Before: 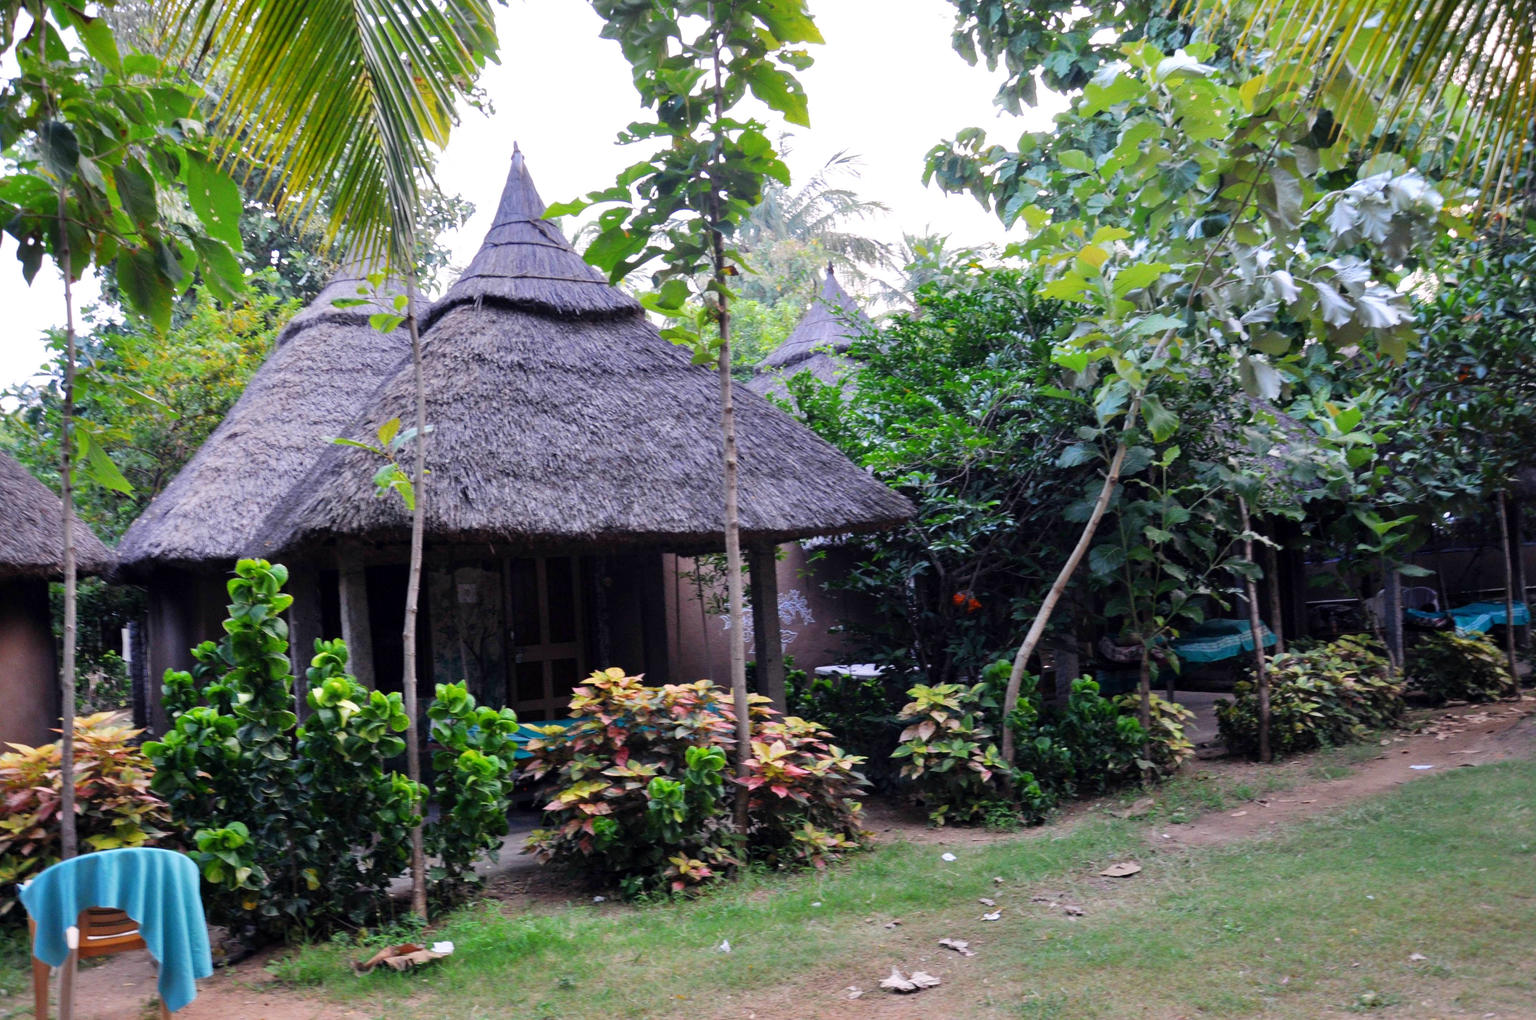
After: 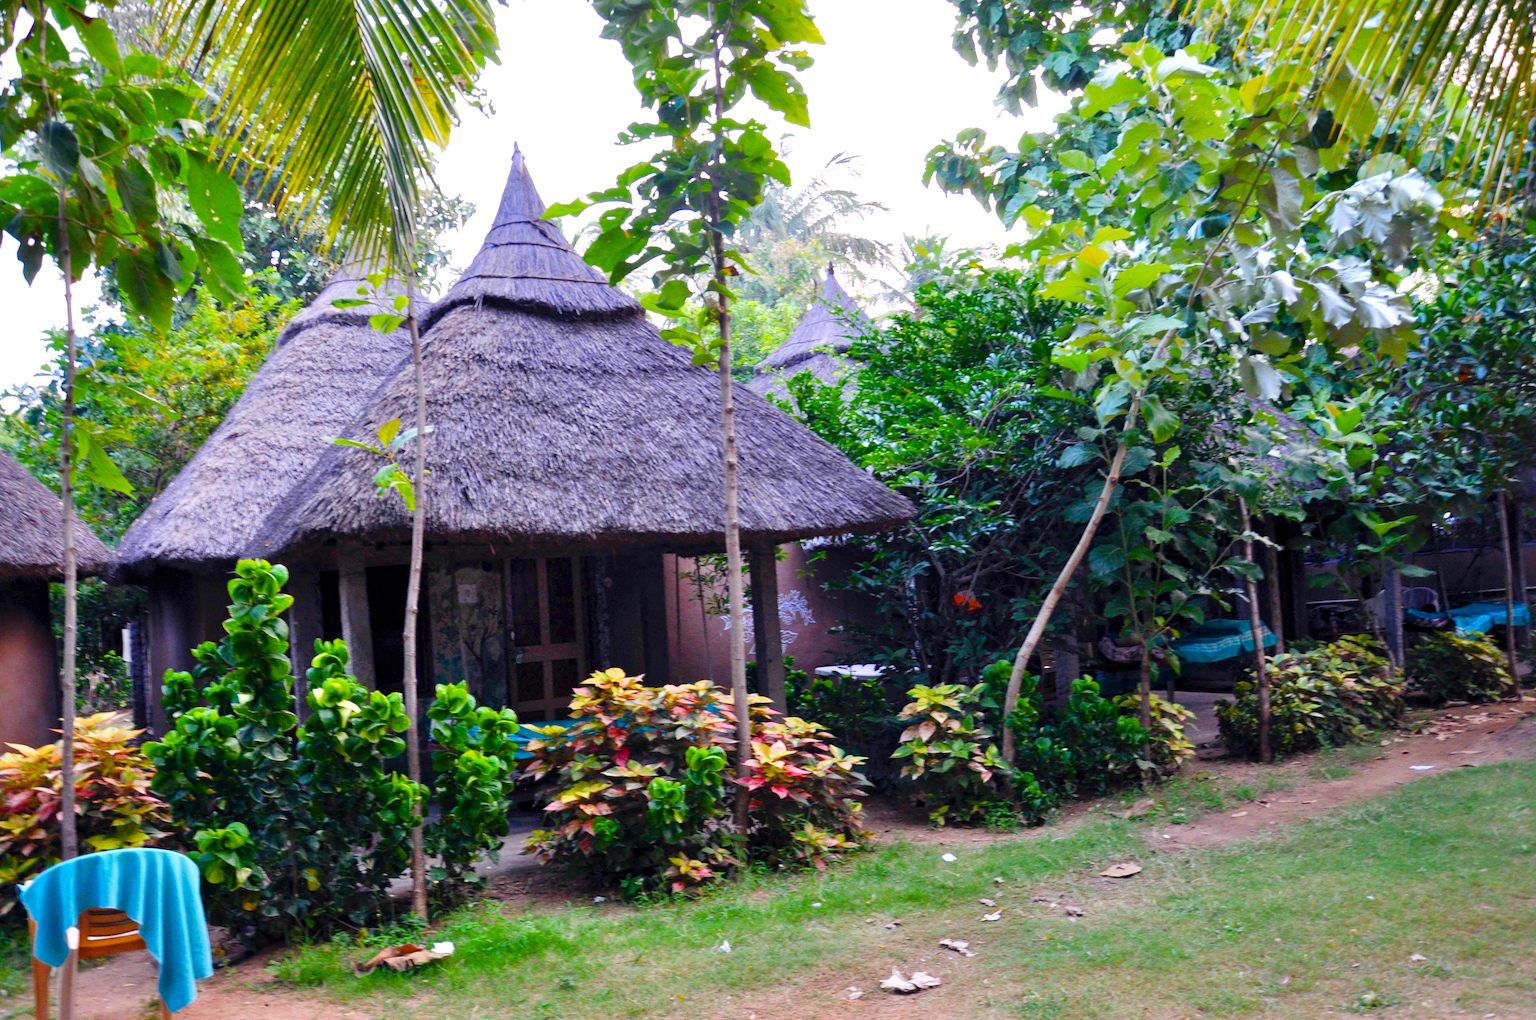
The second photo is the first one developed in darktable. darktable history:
shadows and highlights: shadows 61.5, white point adjustment 0.558, highlights -34.1, compress 84.21%
color balance rgb: linear chroma grading › global chroma 15.528%, perceptual saturation grading › global saturation 27.319%, perceptual saturation grading › highlights -28.624%, perceptual saturation grading › mid-tones 15.435%, perceptual saturation grading › shadows 34.308%, global vibrance 3.304%
exposure: exposure 0.252 EV, compensate highlight preservation false
